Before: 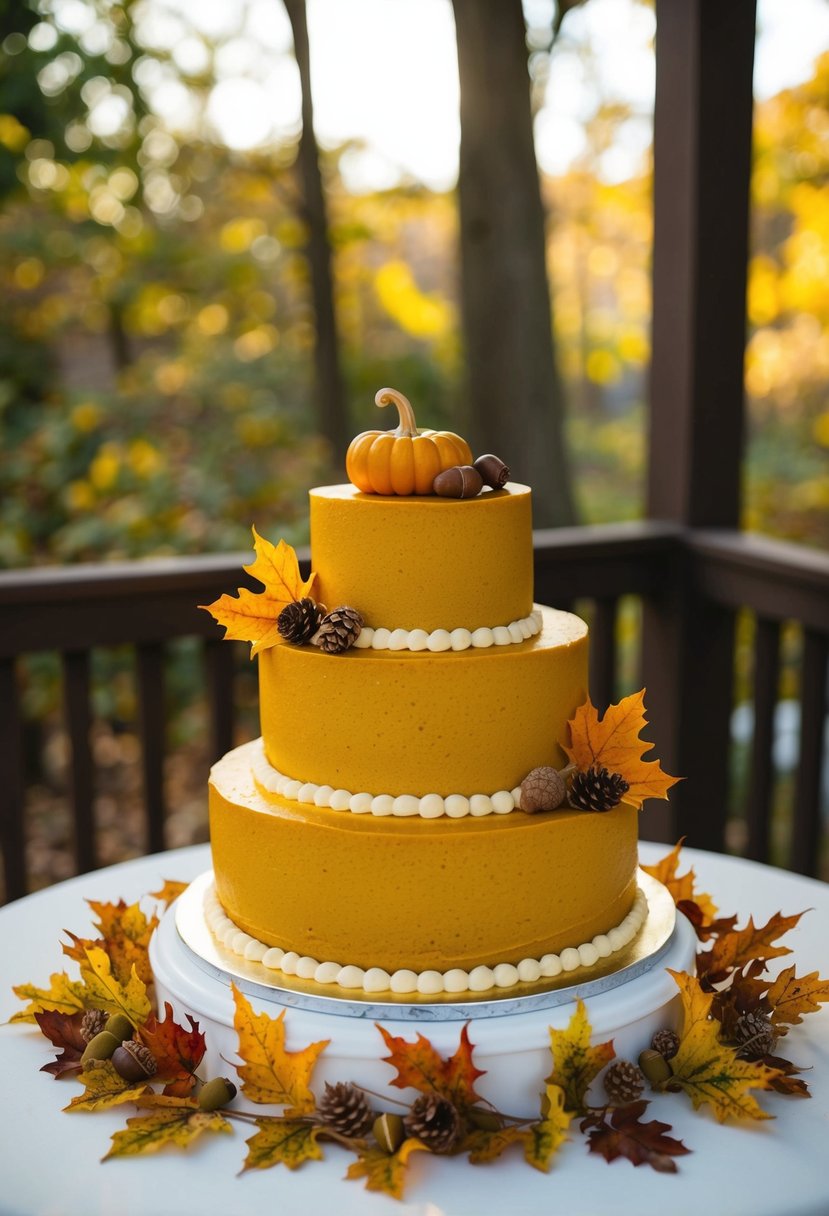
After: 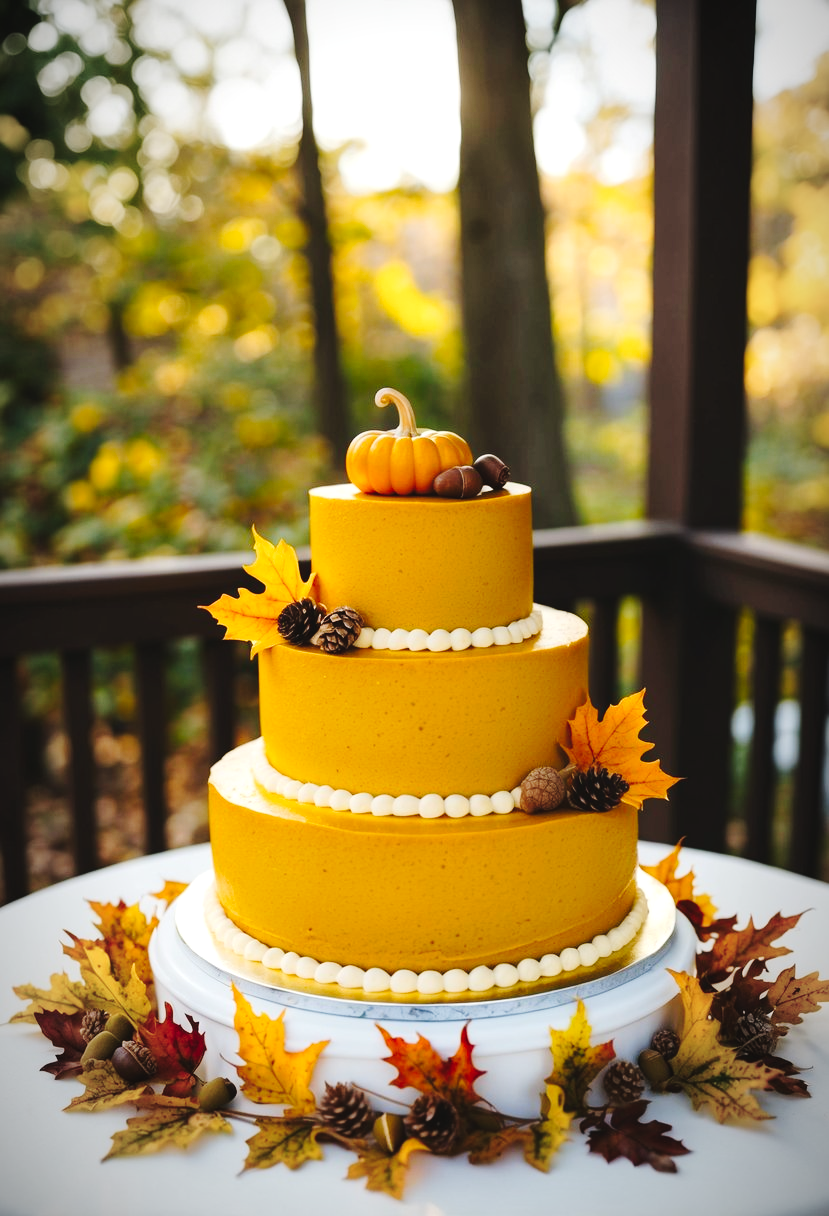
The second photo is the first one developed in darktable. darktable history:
levels: levels [0, 0.476, 0.951]
tone curve: curves: ch0 [(0, 0) (0.003, 0.039) (0.011, 0.042) (0.025, 0.048) (0.044, 0.058) (0.069, 0.071) (0.1, 0.089) (0.136, 0.114) (0.177, 0.146) (0.224, 0.199) (0.277, 0.27) (0.335, 0.364) (0.399, 0.47) (0.468, 0.566) (0.543, 0.643) (0.623, 0.73) (0.709, 0.8) (0.801, 0.863) (0.898, 0.925) (1, 1)], preserve colors none
vignetting: fall-off radius 60%, automatic ratio true
